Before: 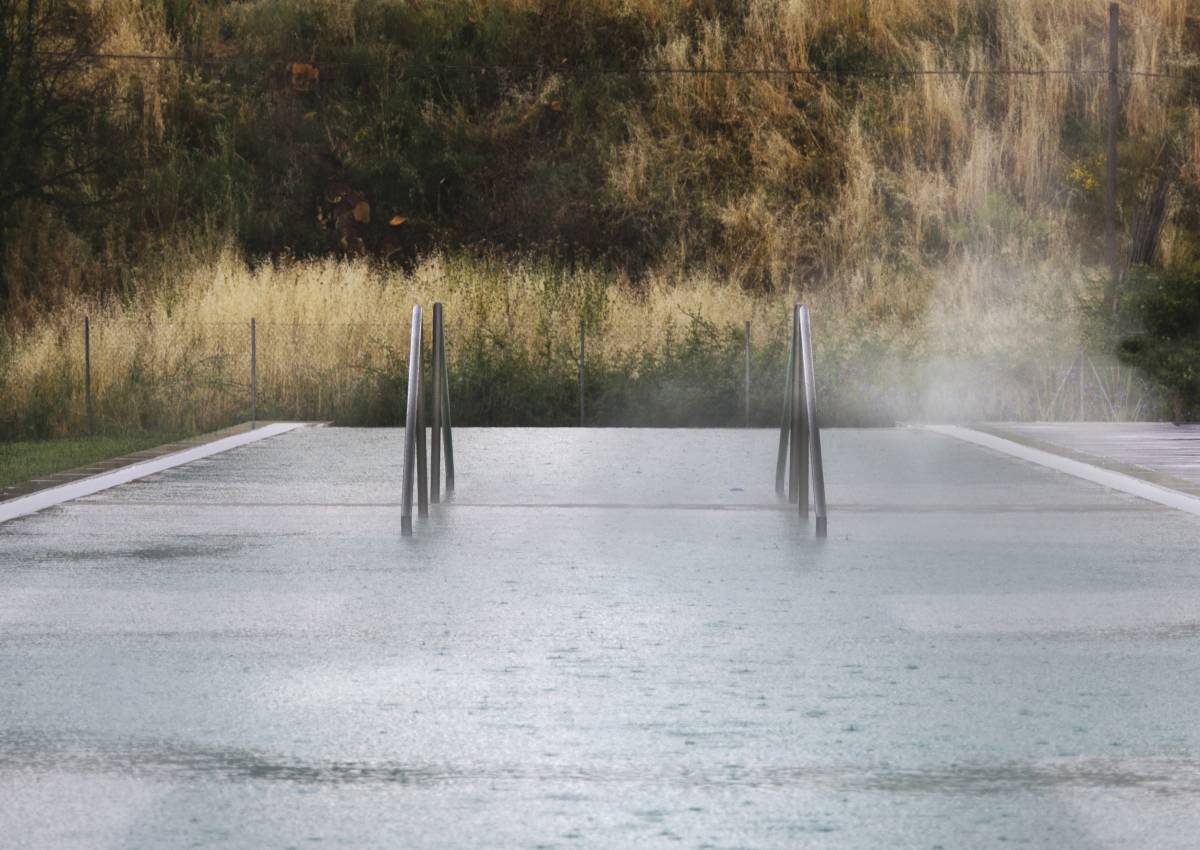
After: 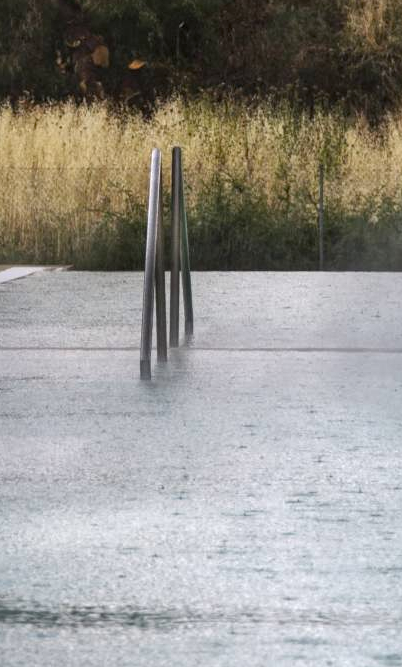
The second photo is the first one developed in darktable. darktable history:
crop and rotate: left 21.77%, top 18.528%, right 44.676%, bottom 2.997%
local contrast: on, module defaults
haze removal: adaptive false
